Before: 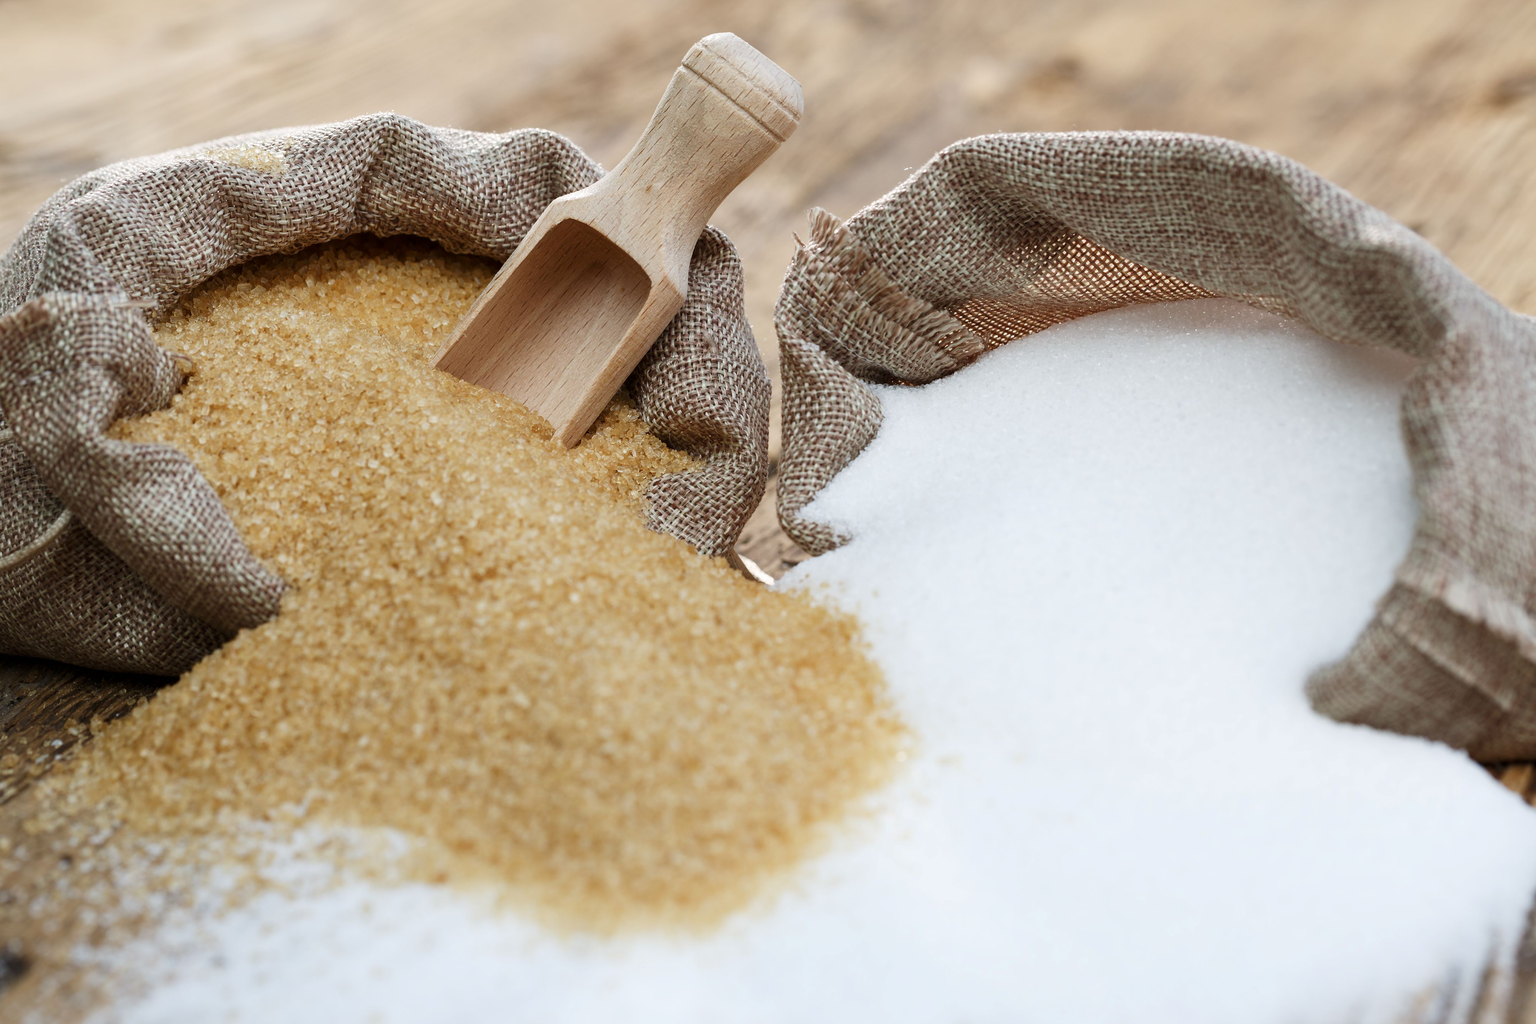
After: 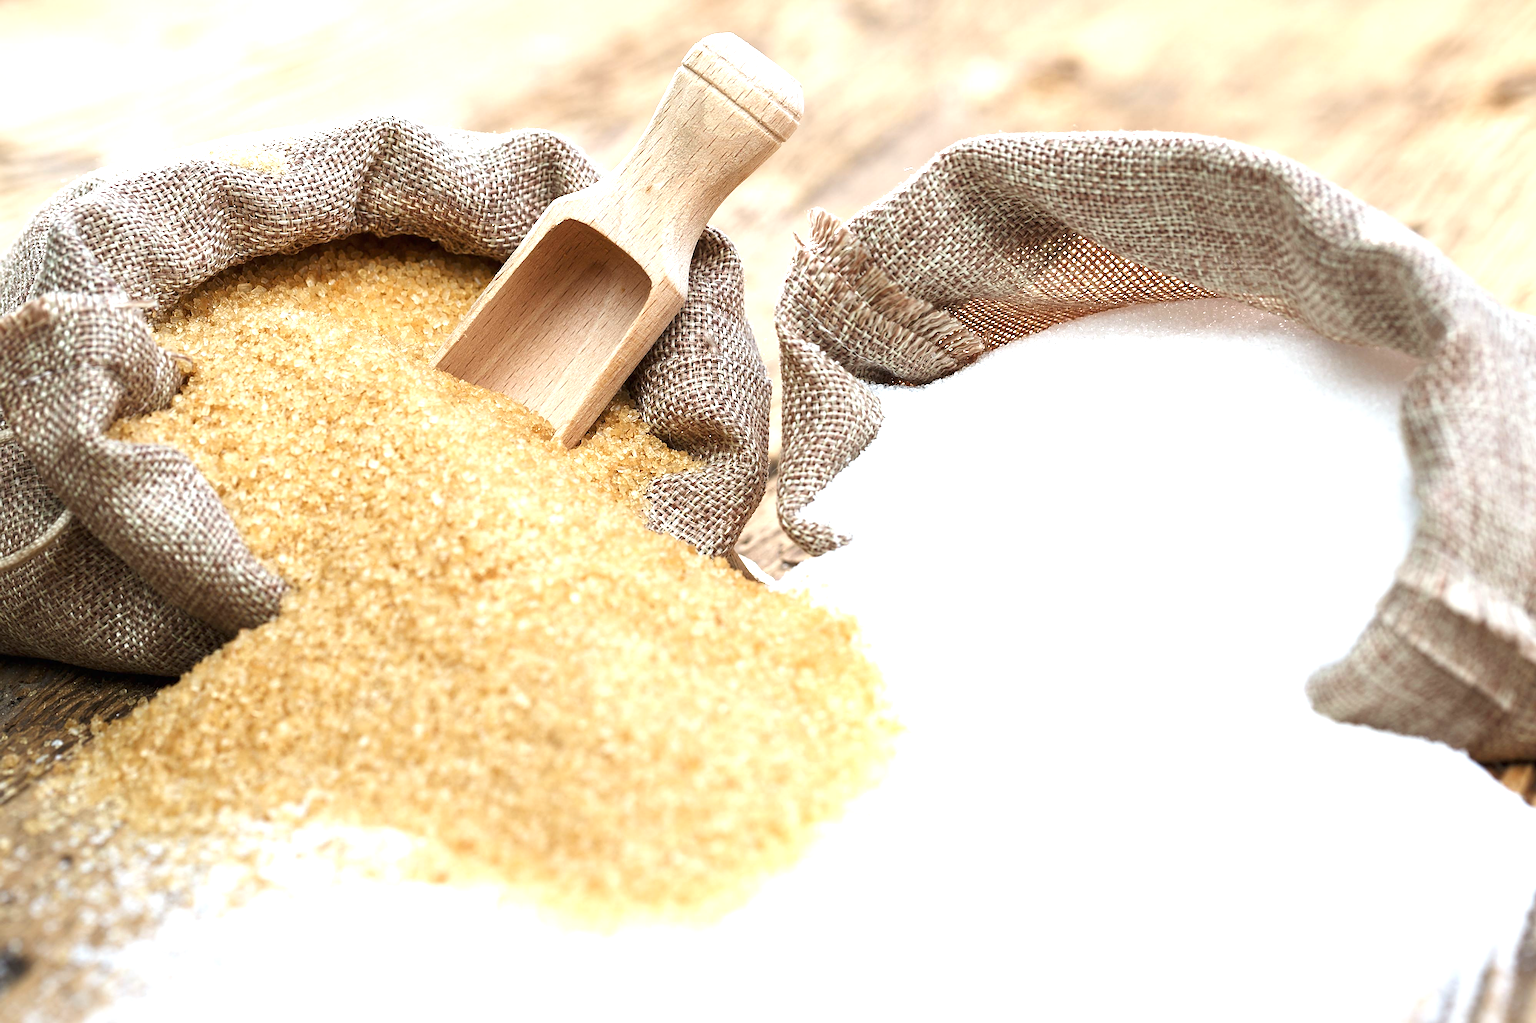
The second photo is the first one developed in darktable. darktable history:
exposure: black level correction 0, exposure 1.097 EV, compensate highlight preservation false
sharpen: on, module defaults
